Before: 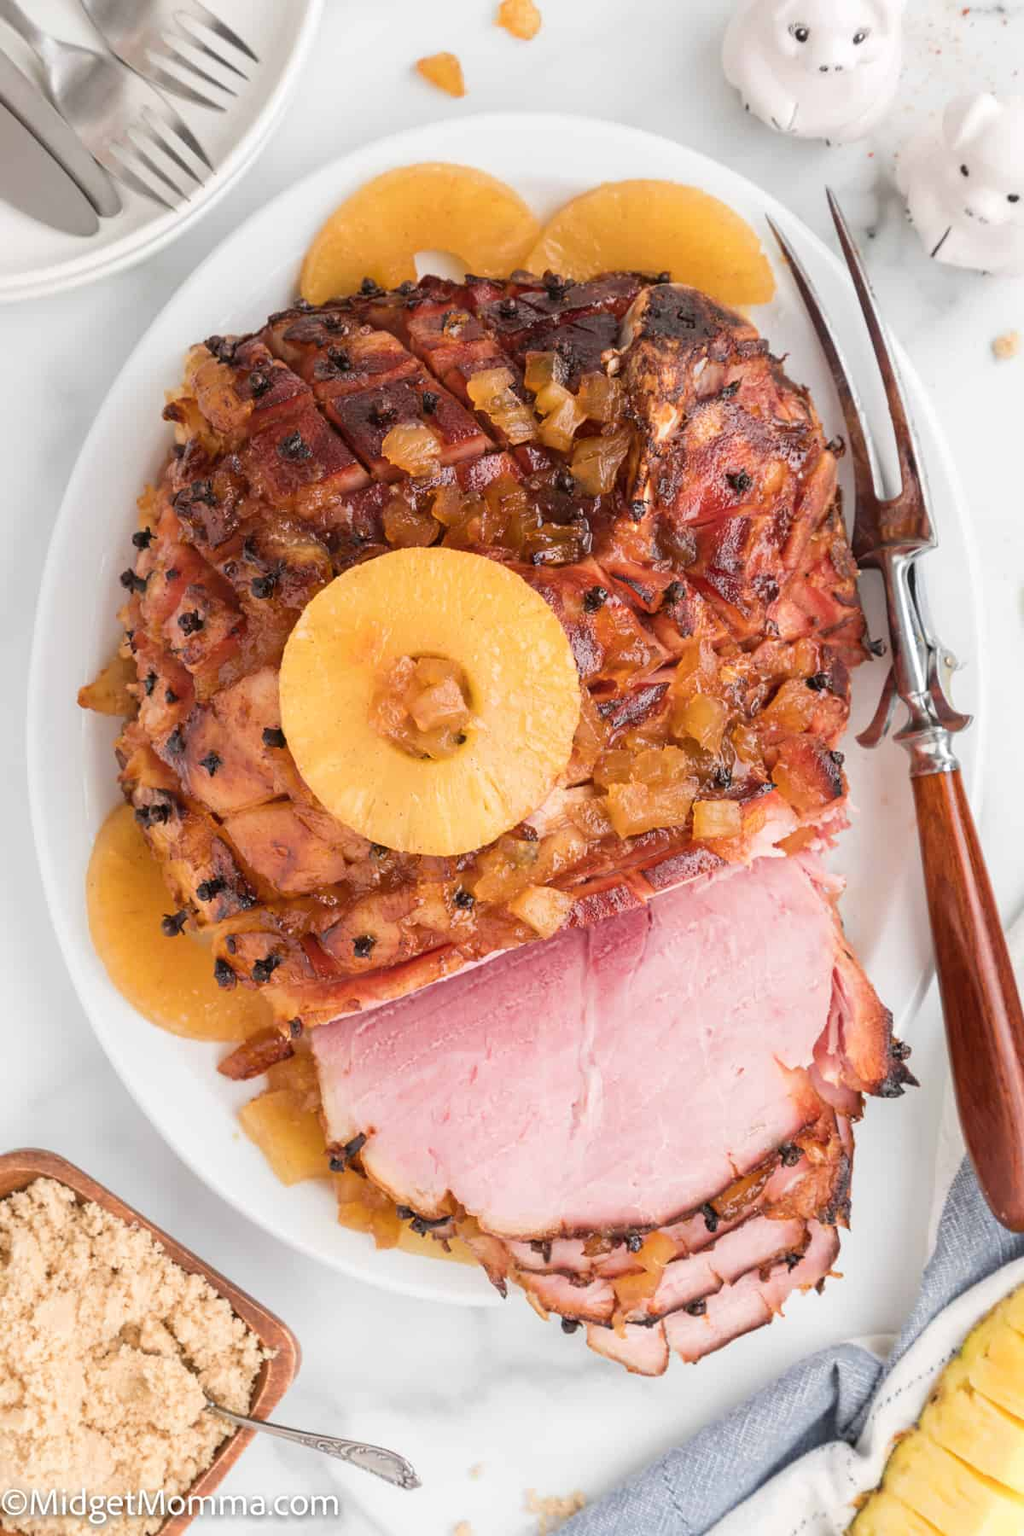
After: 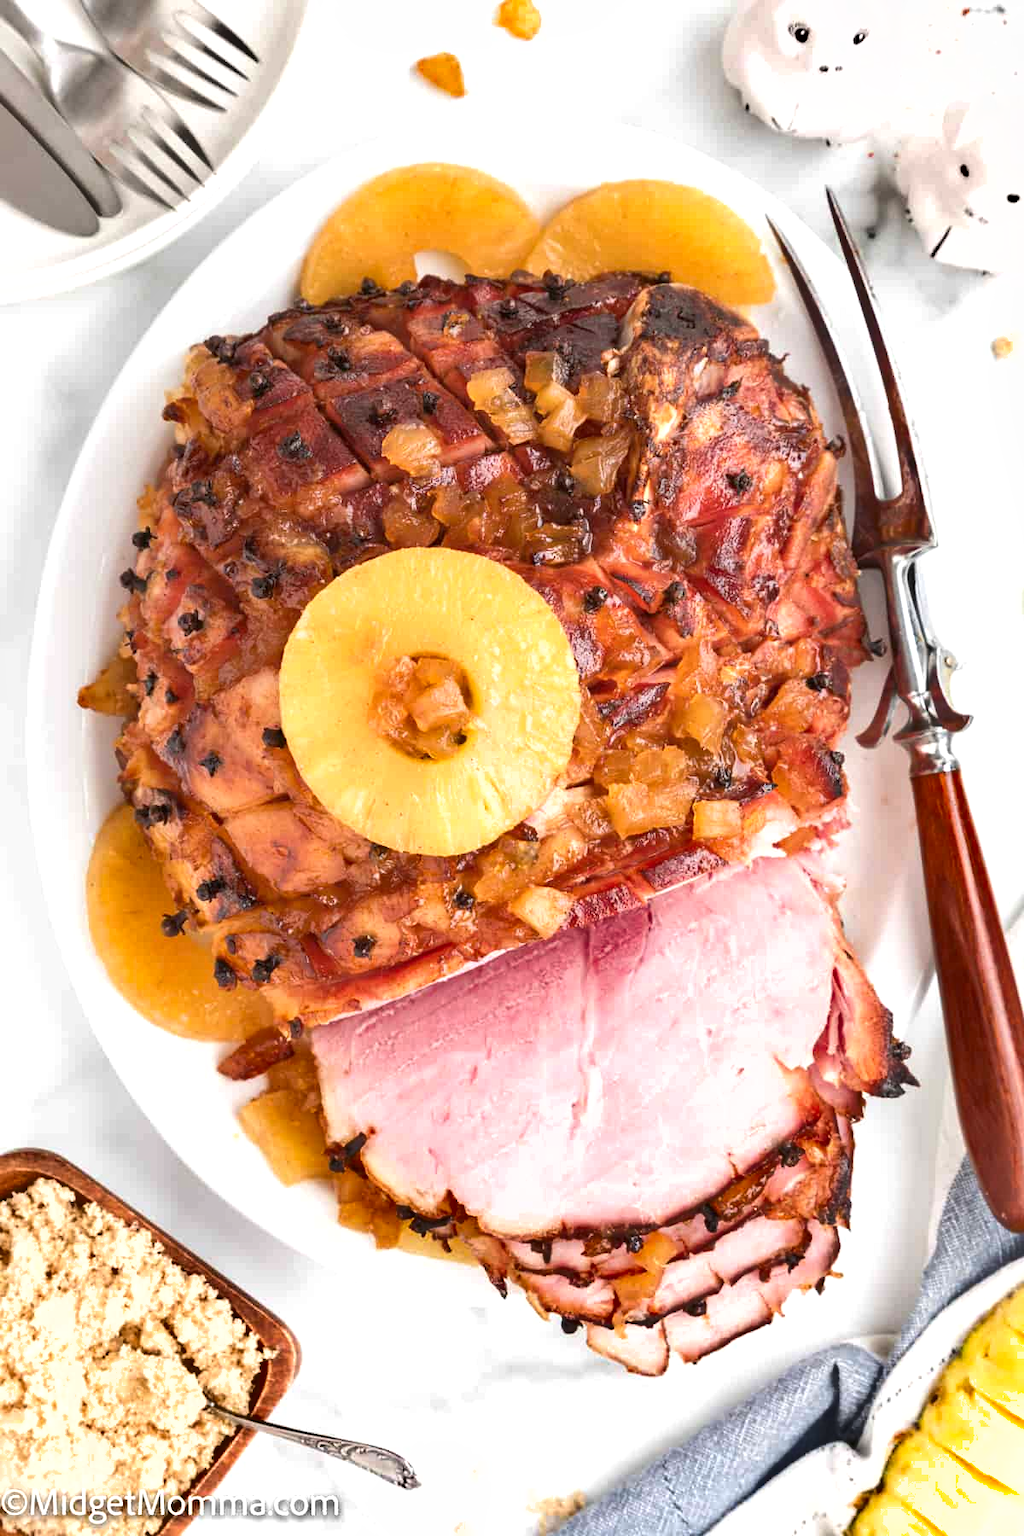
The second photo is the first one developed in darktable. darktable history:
exposure: black level correction 0.001, exposure 0.499 EV, compensate exposure bias true, compensate highlight preservation false
shadows and highlights: shadows 52.43, soften with gaussian
tone equalizer: -8 EV -0.54 EV
